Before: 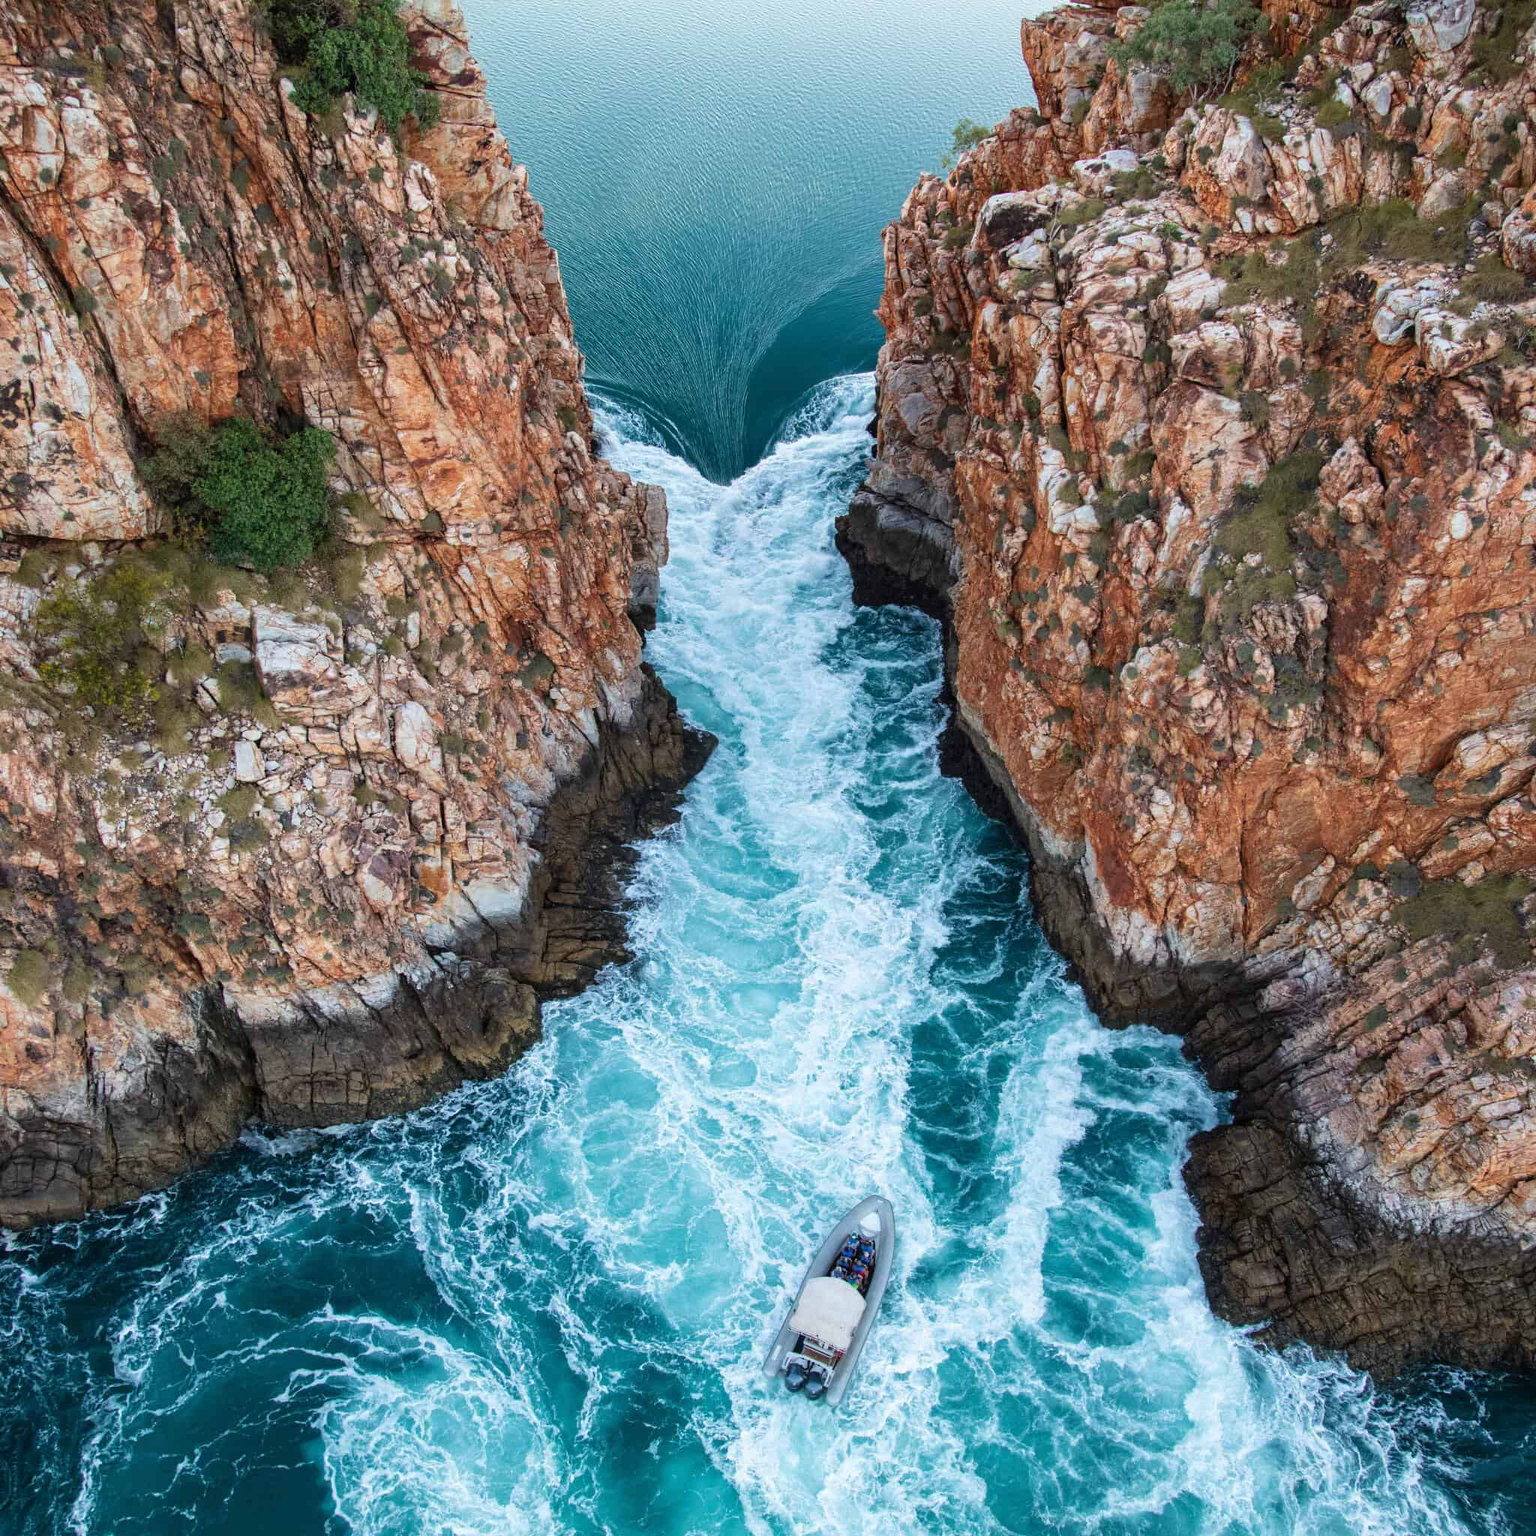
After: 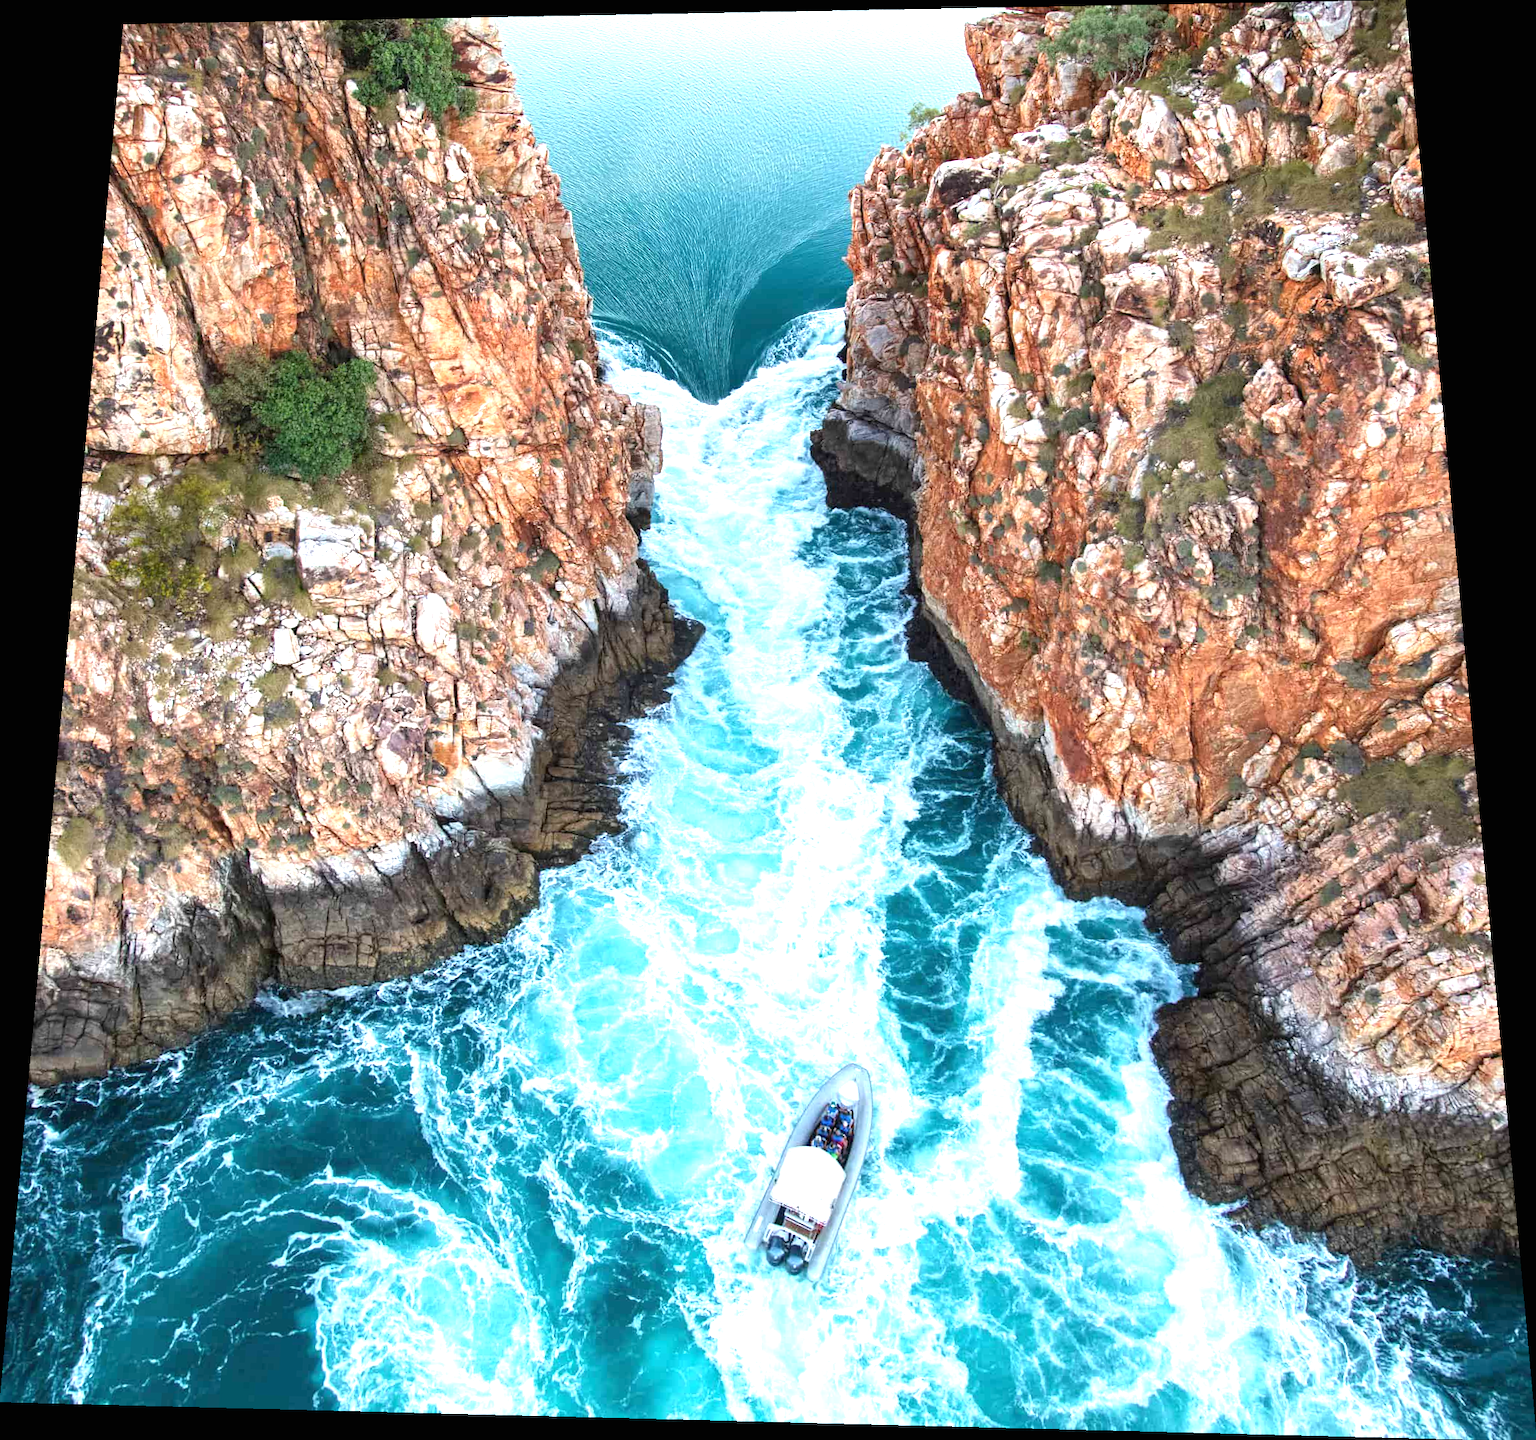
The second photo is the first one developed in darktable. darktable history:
exposure: black level correction 0, exposure 1.1 EV, compensate highlight preservation false
rotate and perspective: rotation 0.128°, lens shift (vertical) -0.181, lens shift (horizontal) -0.044, shear 0.001, automatic cropping off
